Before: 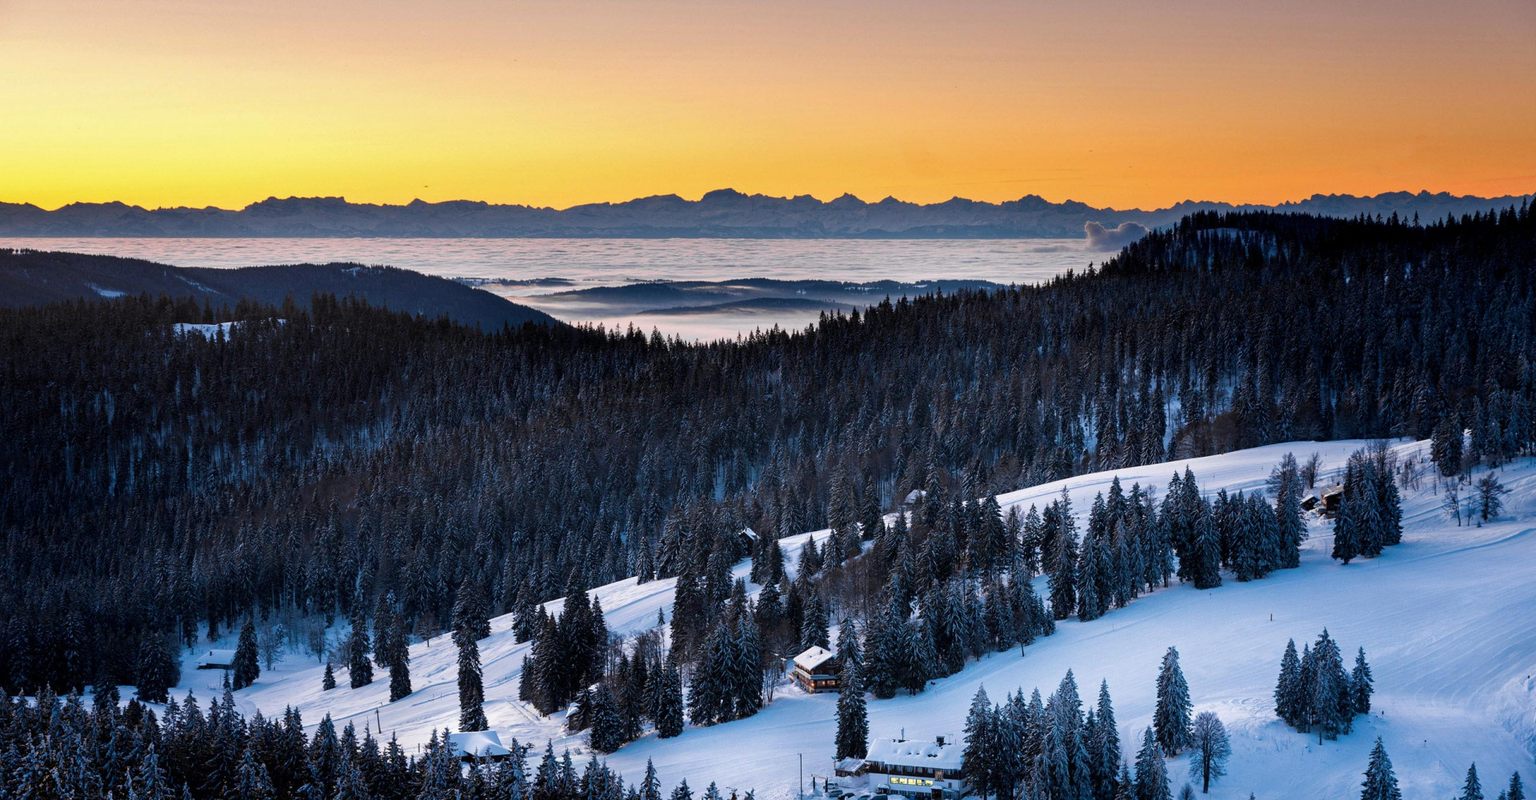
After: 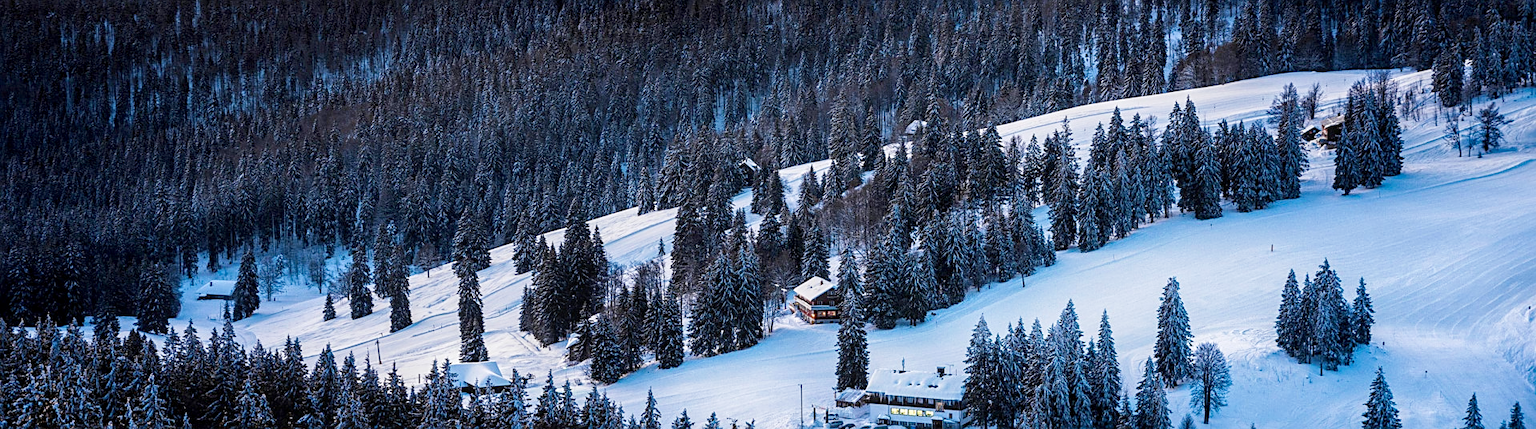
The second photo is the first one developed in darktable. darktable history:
sharpen: on, module defaults
contrast brightness saturation: saturation 0.096
crop and rotate: top 46.259%, right 0.042%
base curve: curves: ch0 [(0, 0) (0.204, 0.334) (0.55, 0.733) (1, 1)], preserve colors none
local contrast: on, module defaults
